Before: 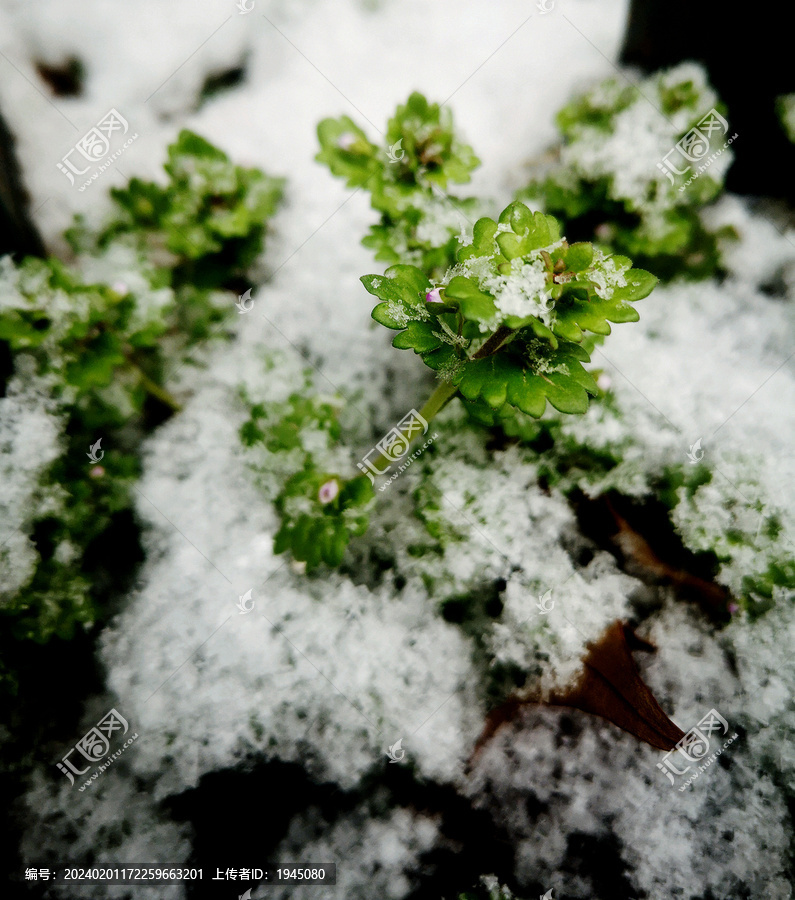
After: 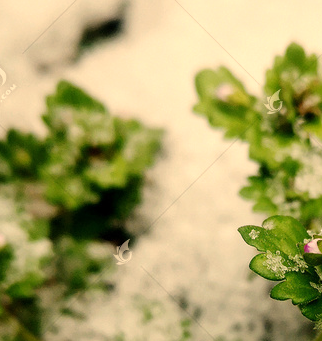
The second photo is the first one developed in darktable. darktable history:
white balance: red 1.138, green 0.996, blue 0.812
crop: left 15.452%, top 5.459%, right 43.956%, bottom 56.62%
